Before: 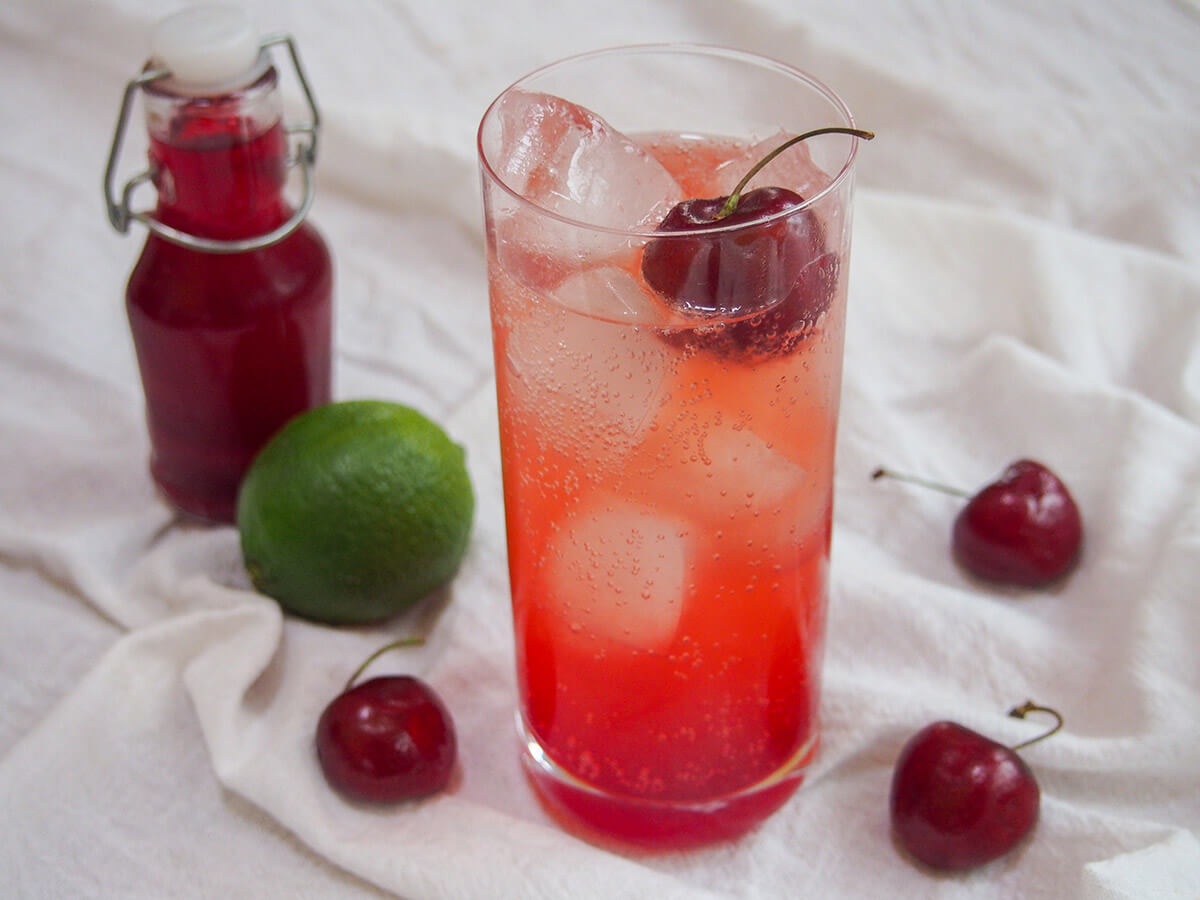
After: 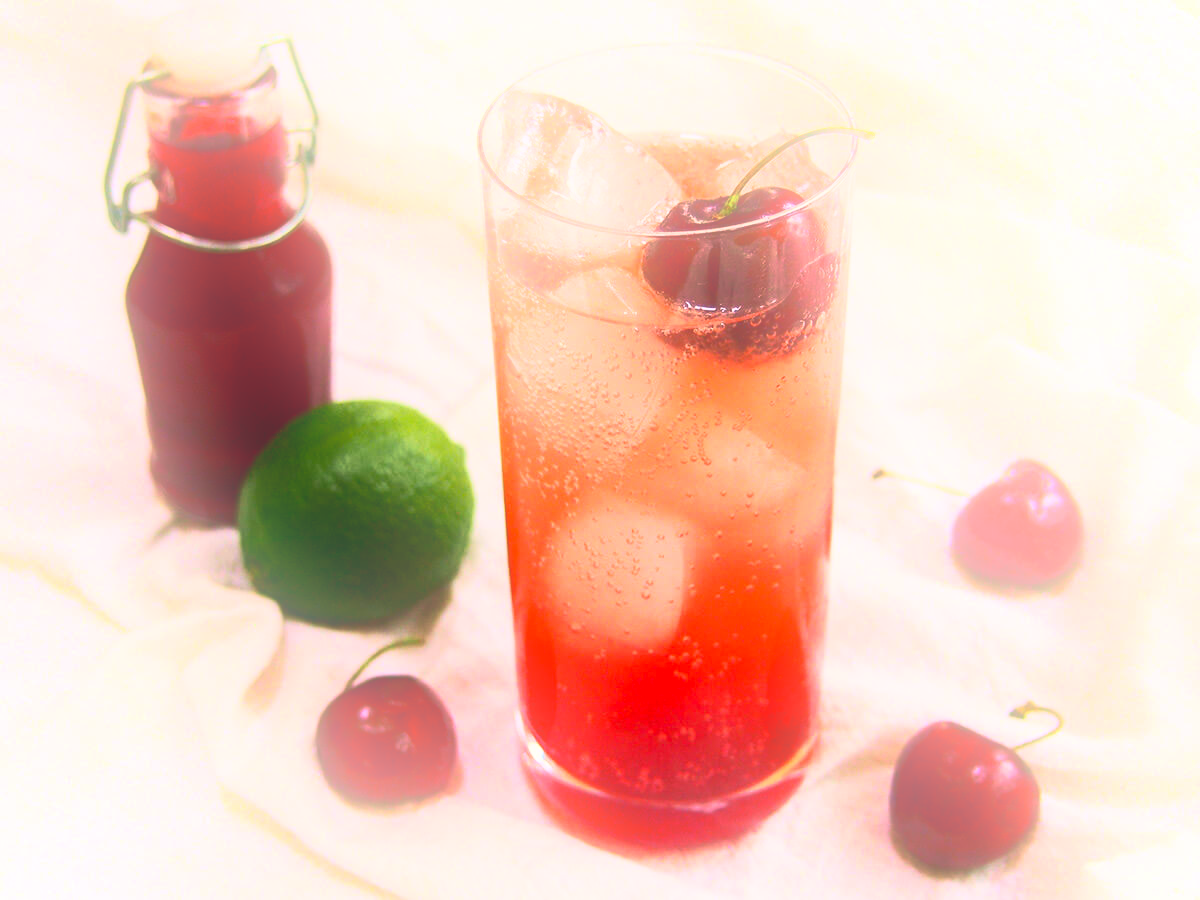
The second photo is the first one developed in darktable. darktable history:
velvia: strength 56%
color correction: highlights a* 4.02, highlights b* 4.98, shadows a* -7.55, shadows b* 4.98
contrast brightness saturation: contrast 0.4, brightness 0.05, saturation 0.25
bloom: on, module defaults
